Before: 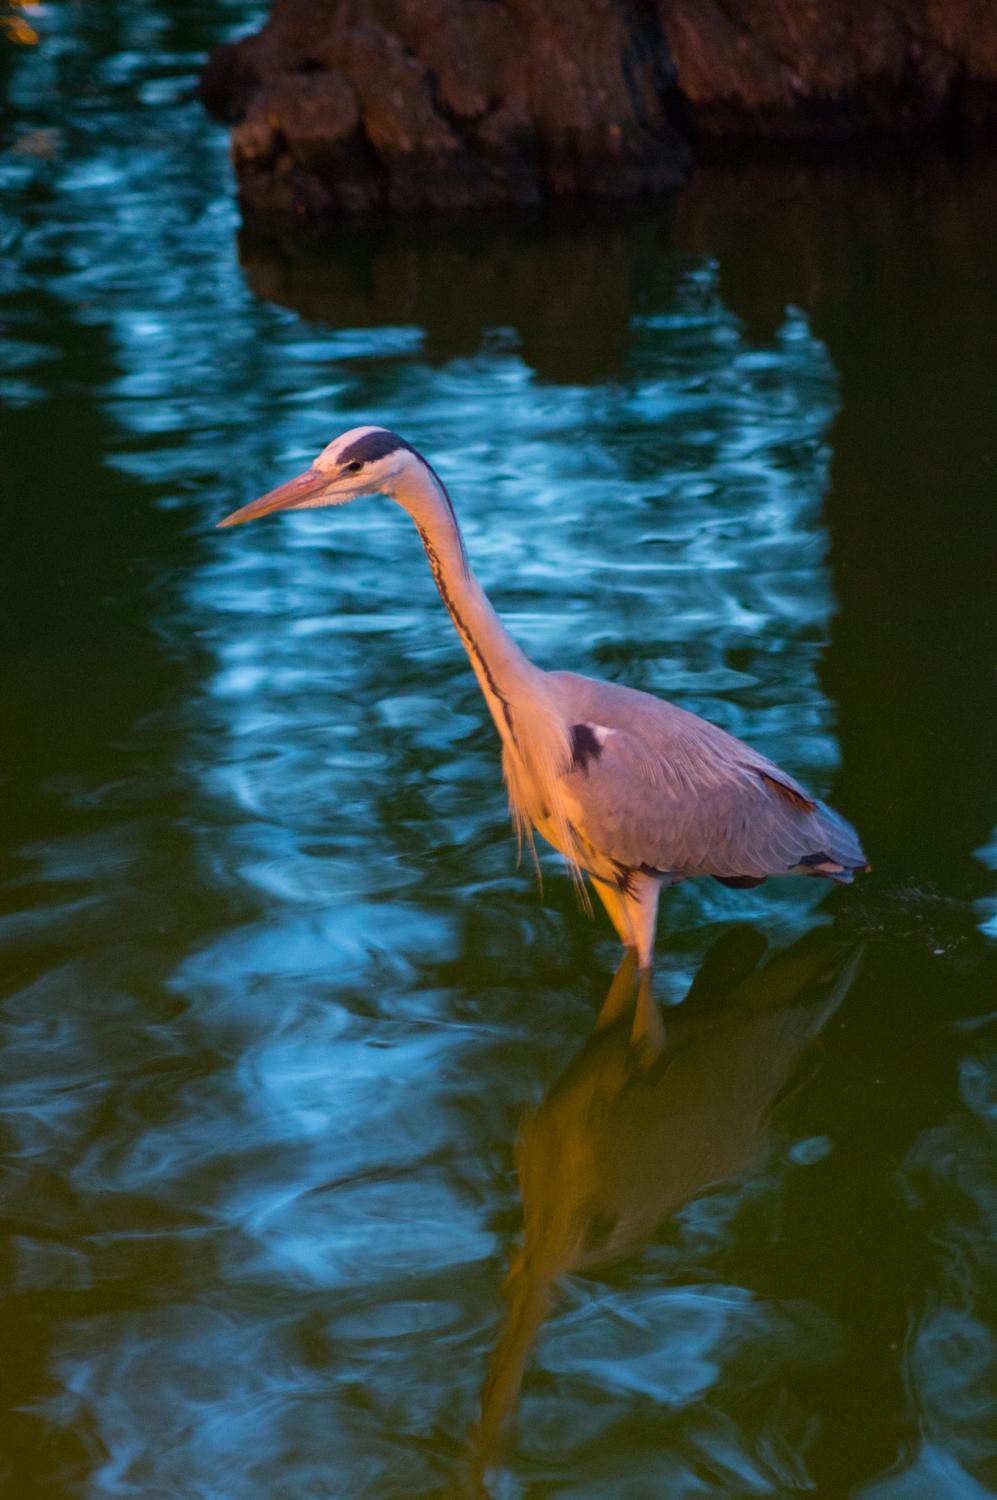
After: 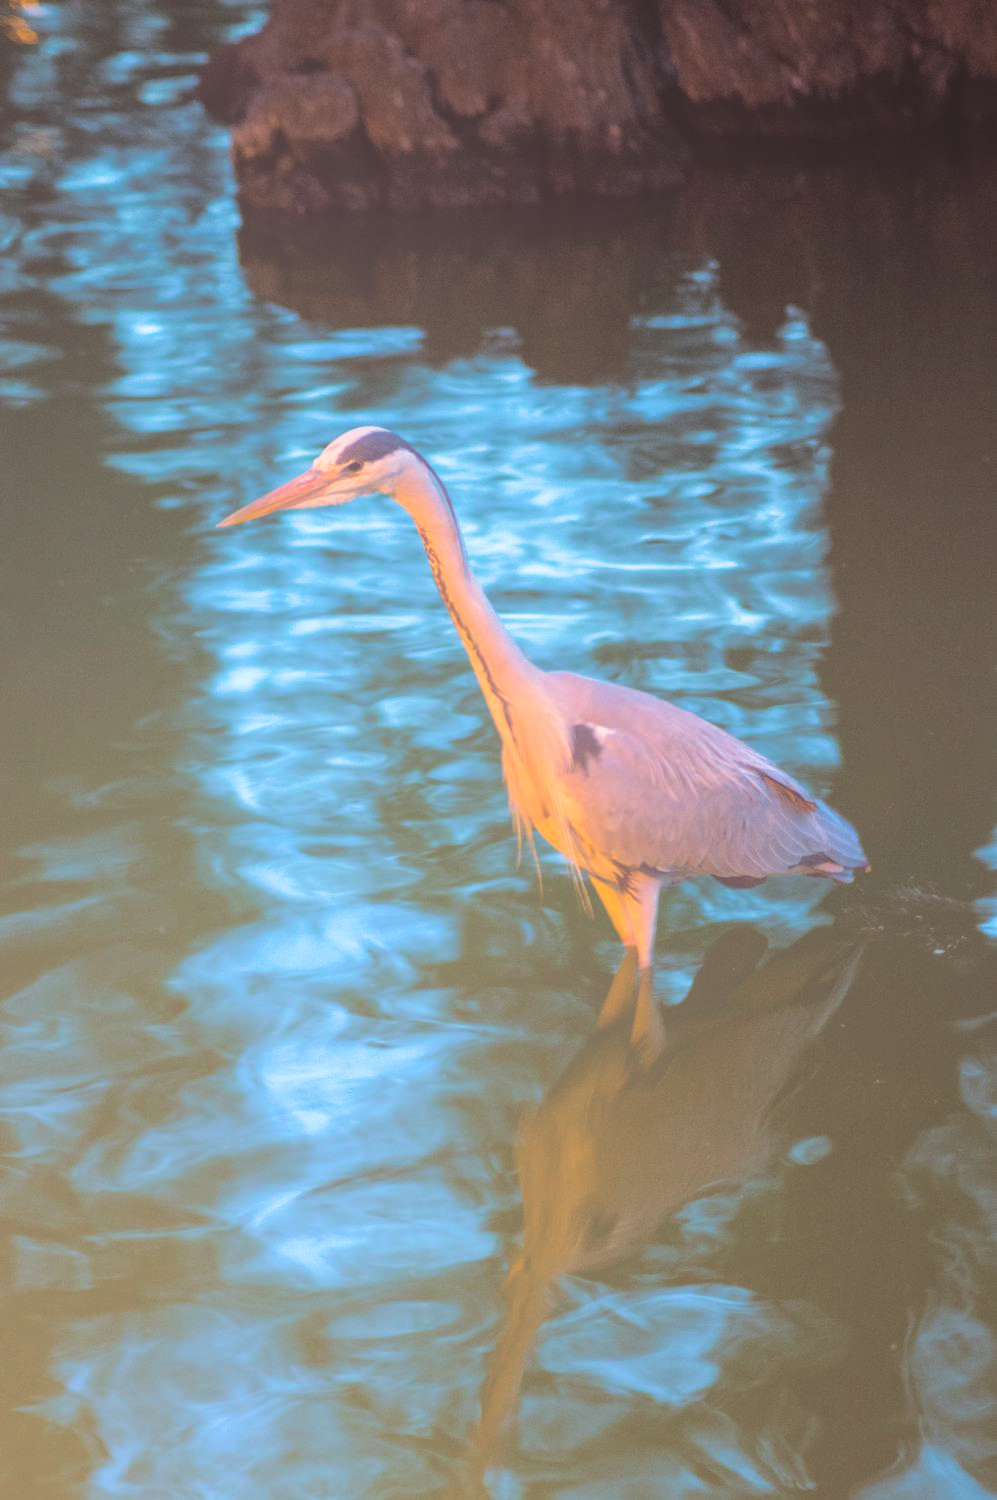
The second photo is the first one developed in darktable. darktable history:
local contrast: on, module defaults
split-toning: shadows › saturation 0.24, highlights › hue 54°, highlights › saturation 0.24
bloom: size 70%, threshold 25%, strength 70%
